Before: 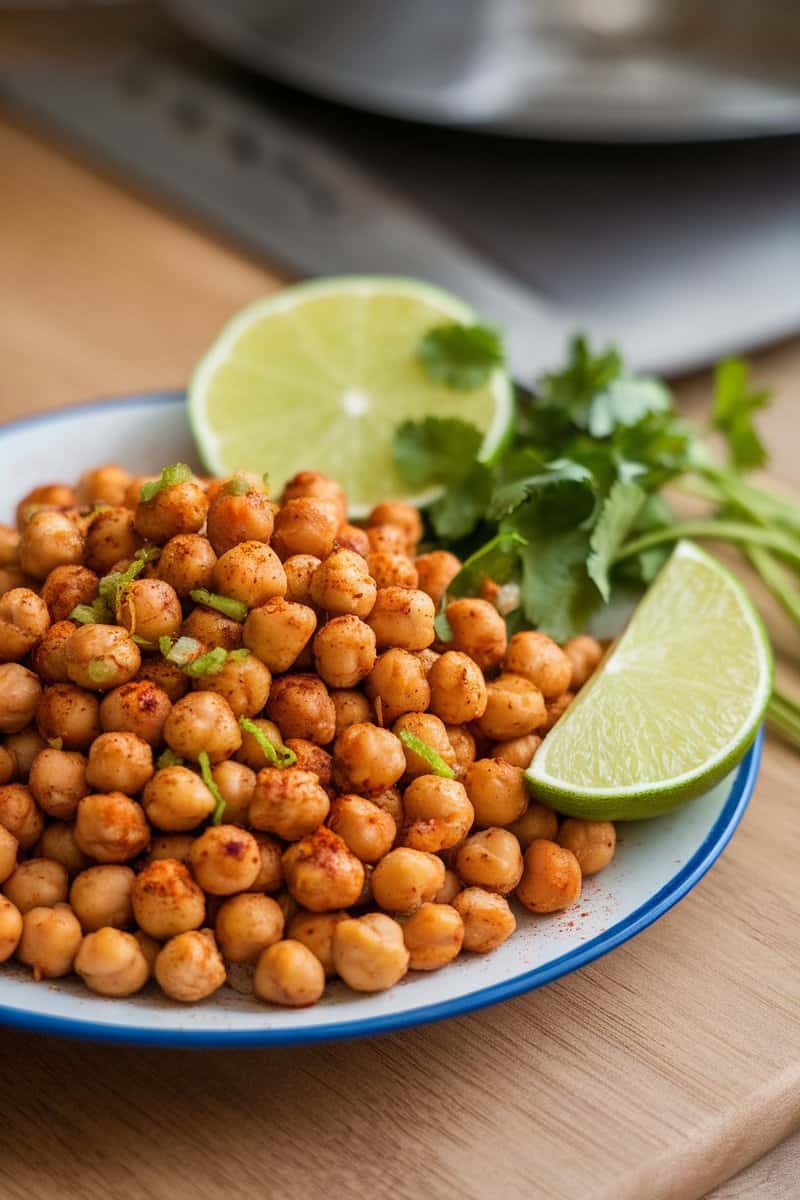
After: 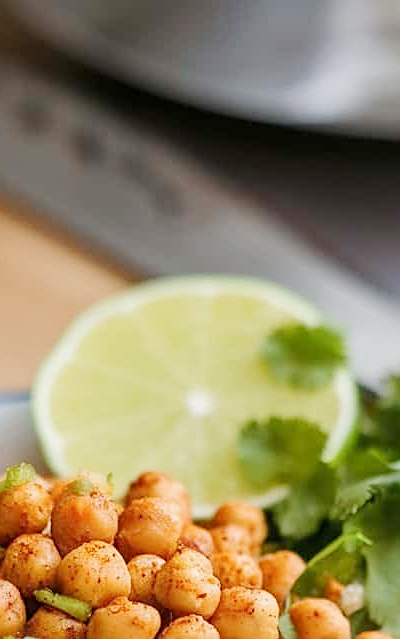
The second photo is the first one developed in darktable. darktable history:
base curve: curves: ch0 [(0, 0) (0.158, 0.273) (0.879, 0.895) (1, 1)], preserve colors none
crop: left 19.525%, right 30.384%, bottom 46.7%
sharpen: on, module defaults
